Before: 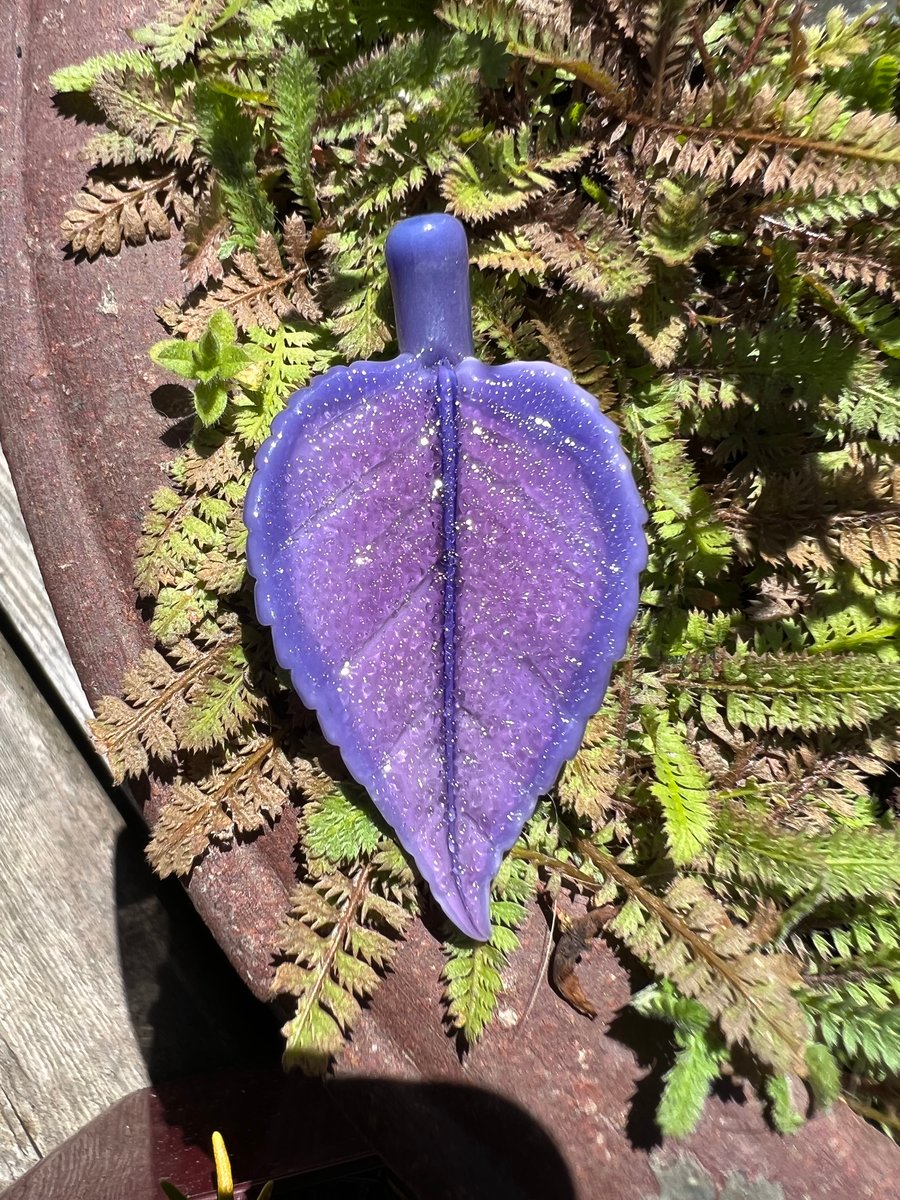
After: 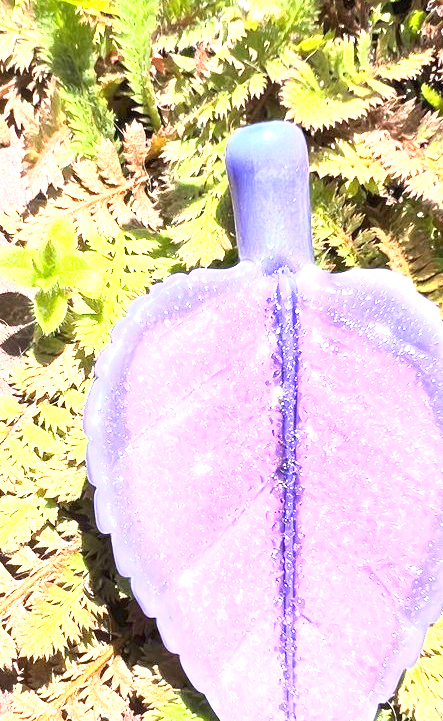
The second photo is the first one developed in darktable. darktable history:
crop: left 17.835%, top 7.675%, right 32.881%, bottom 32.213%
base curve: curves: ch0 [(0, 0) (0.557, 0.834) (1, 1)]
exposure: black level correction 0, exposure 1.975 EV, compensate exposure bias true, compensate highlight preservation false
